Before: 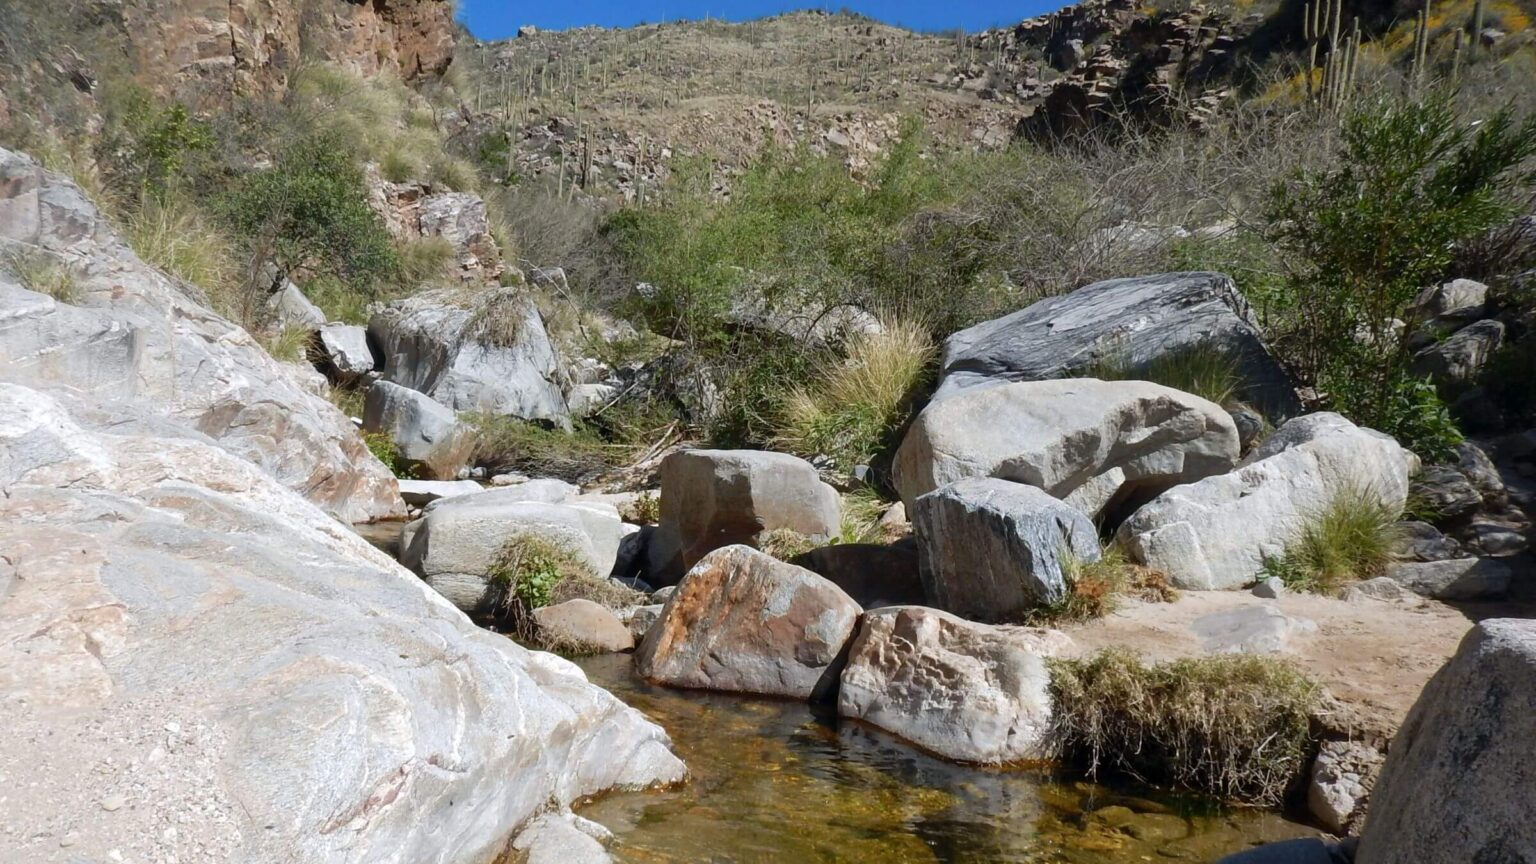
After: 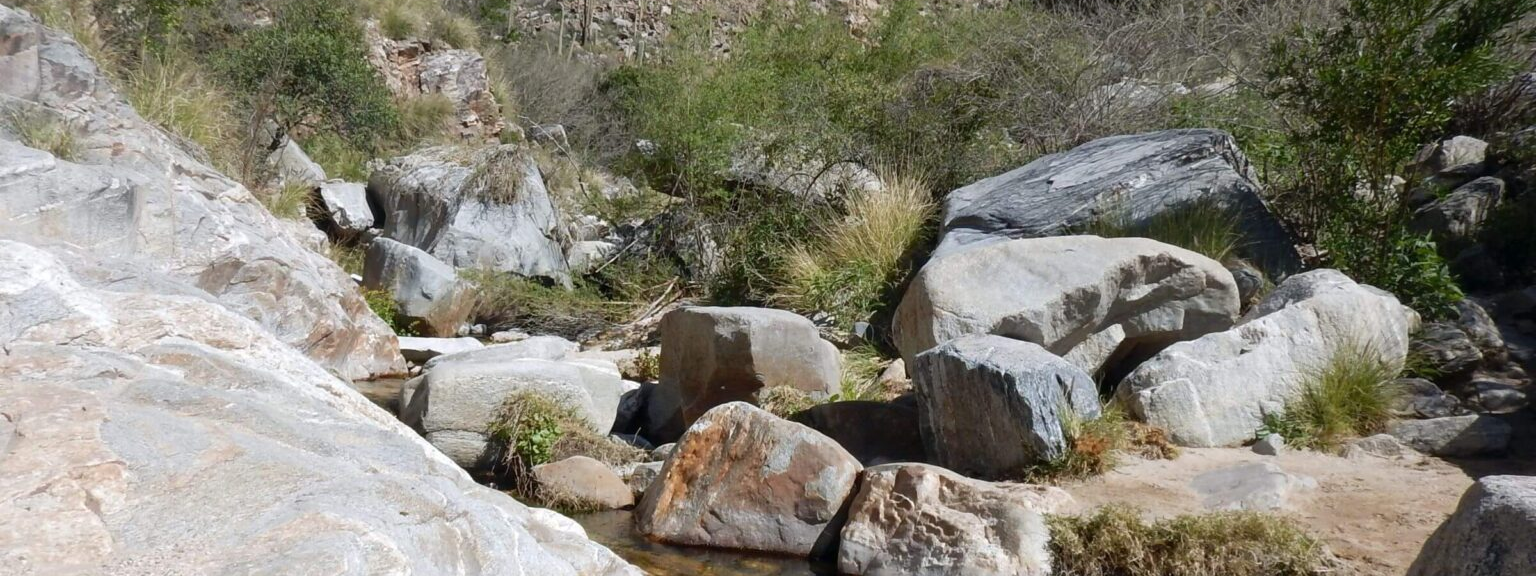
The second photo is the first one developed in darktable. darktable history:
crop: top 16.617%, bottom 16.695%
